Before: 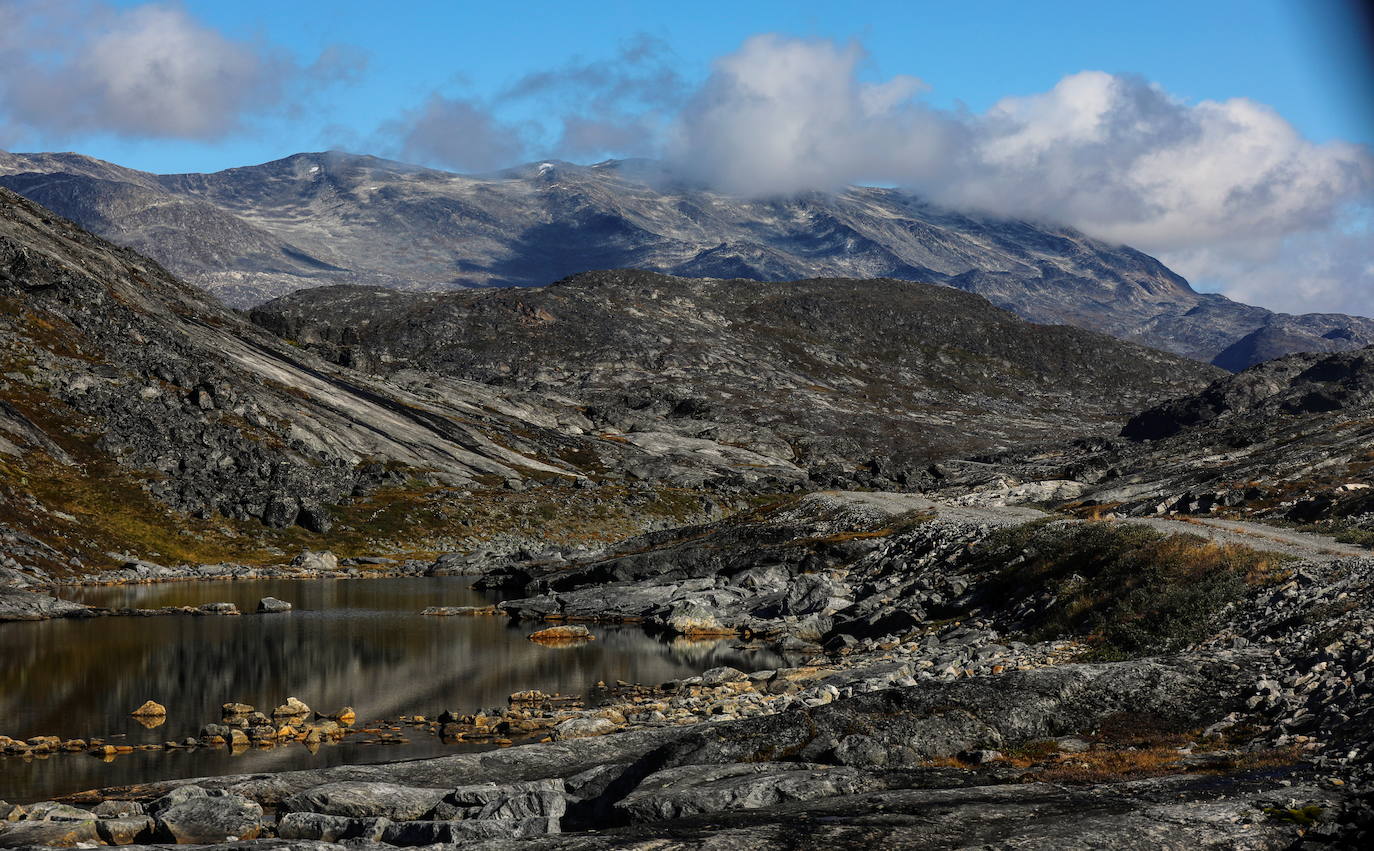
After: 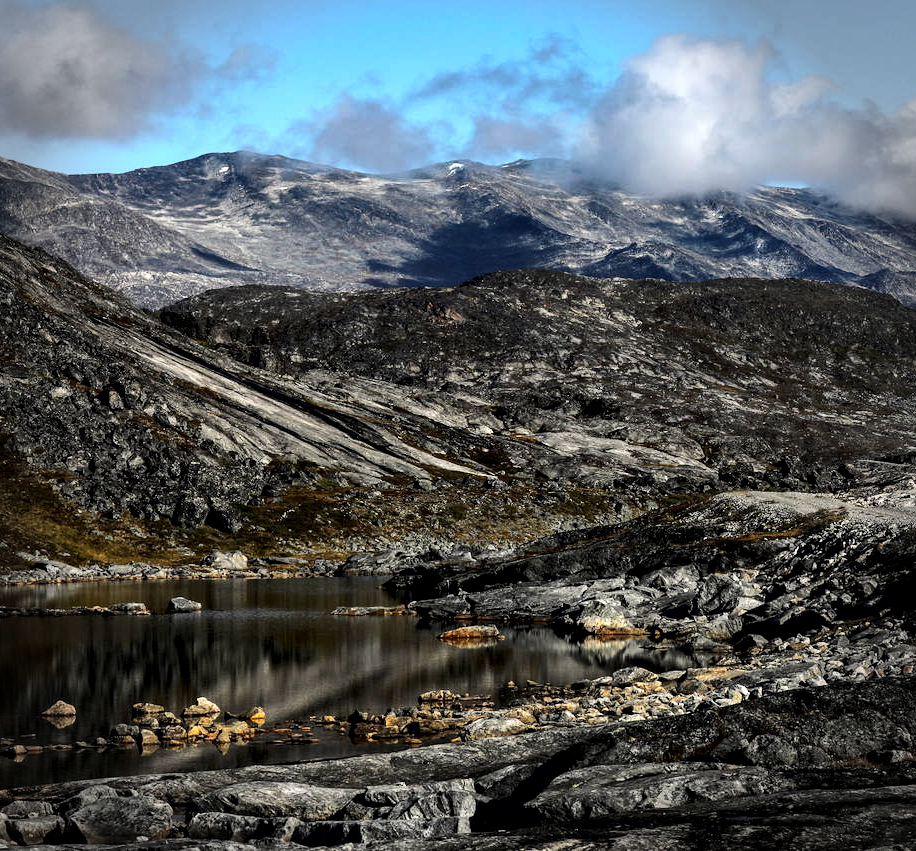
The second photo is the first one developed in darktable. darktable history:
crop and rotate: left 6.617%, right 26.717%
tone equalizer: -8 EV -0.75 EV, -7 EV -0.7 EV, -6 EV -0.6 EV, -5 EV -0.4 EV, -3 EV 0.4 EV, -2 EV 0.6 EV, -1 EV 0.7 EV, +0 EV 0.75 EV, edges refinement/feathering 500, mask exposure compensation -1.57 EV, preserve details no
local contrast: mode bilateral grid, contrast 25, coarseness 60, detail 151%, midtone range 0.2
vignetting: fall-off start 88.03%, fall-off radius 24.9%
